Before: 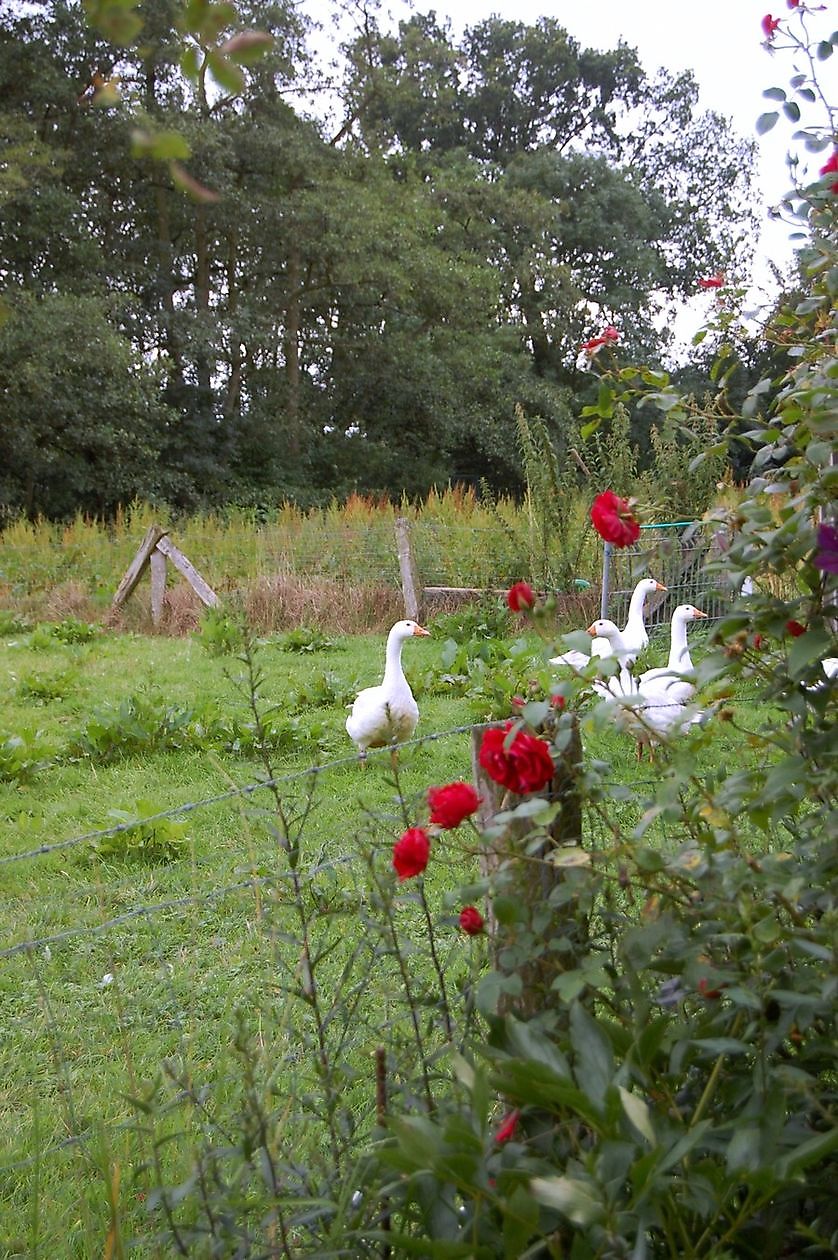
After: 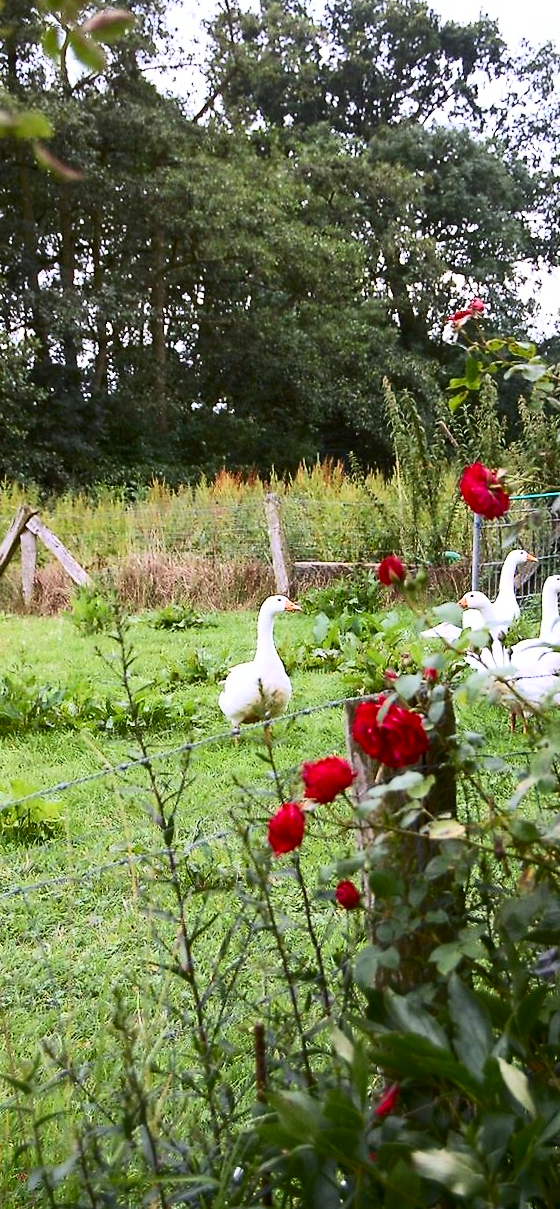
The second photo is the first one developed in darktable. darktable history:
rotate and perspective: rotation -1°, crop left 0.011, crop right 0.989, crop top 0.025, crop bottom 0.975
contrast brightness saturation: contrast 0.4, brightness 0.1, saturation 0.21
crop and rotate: left 15.546%, right 17.787%
